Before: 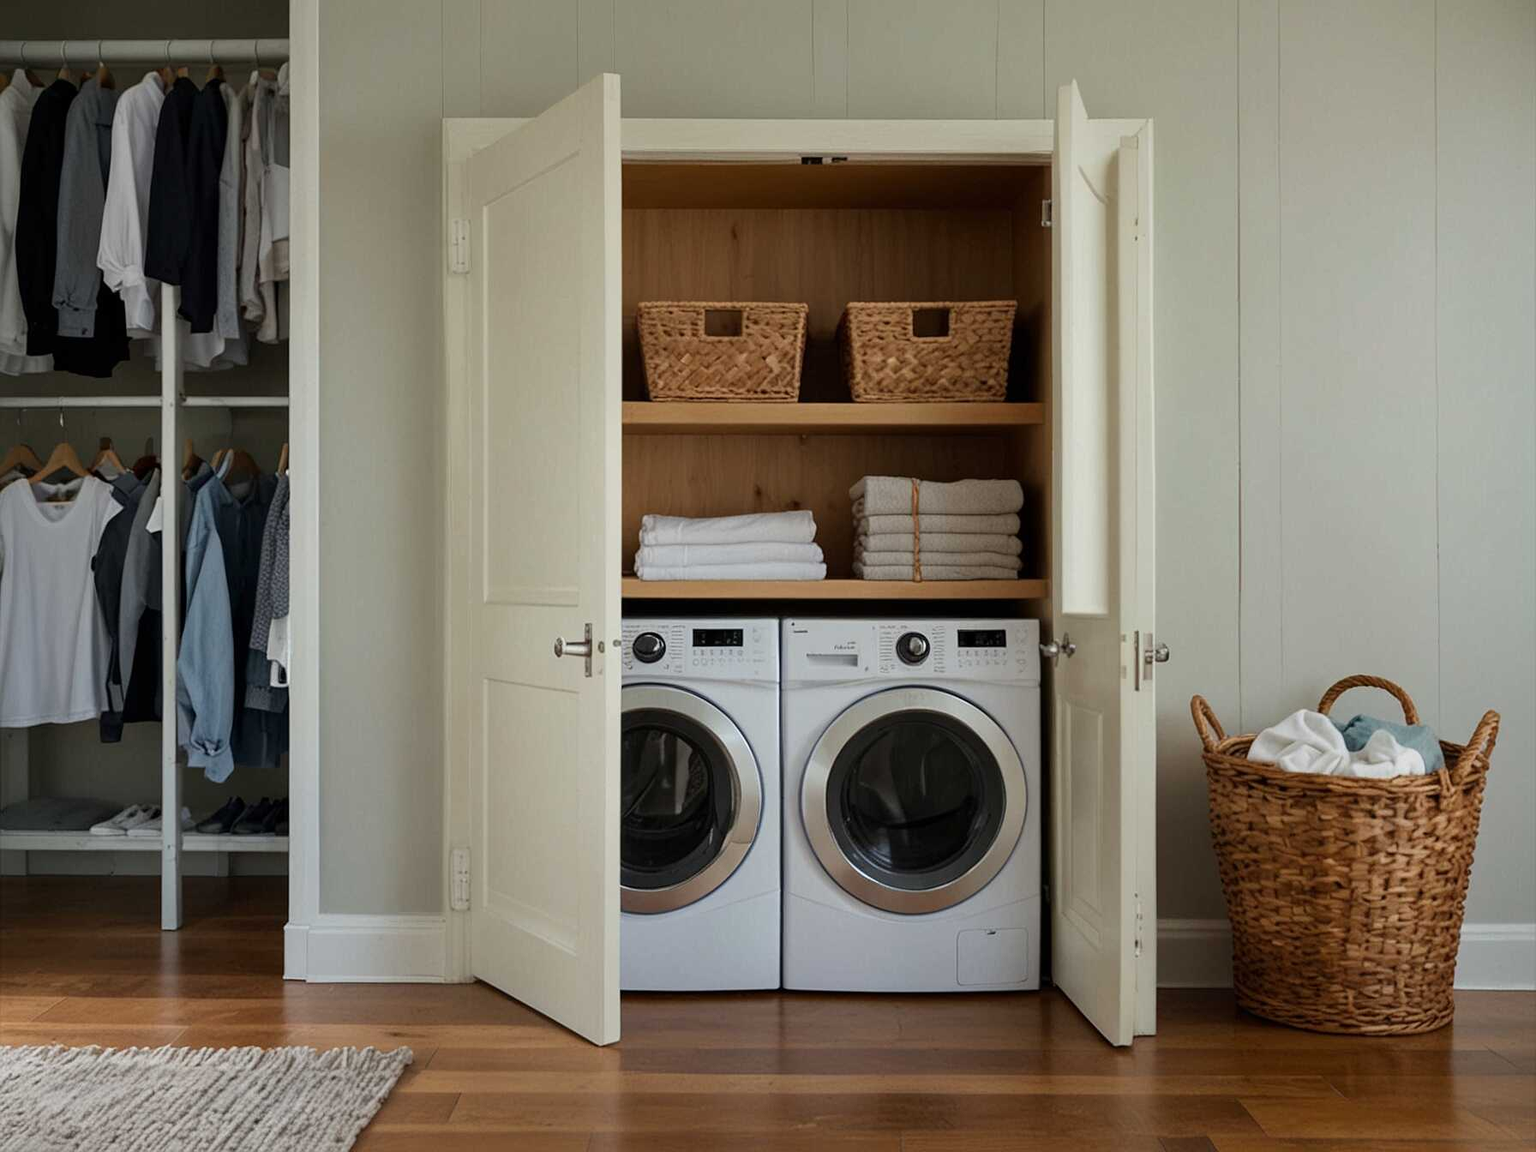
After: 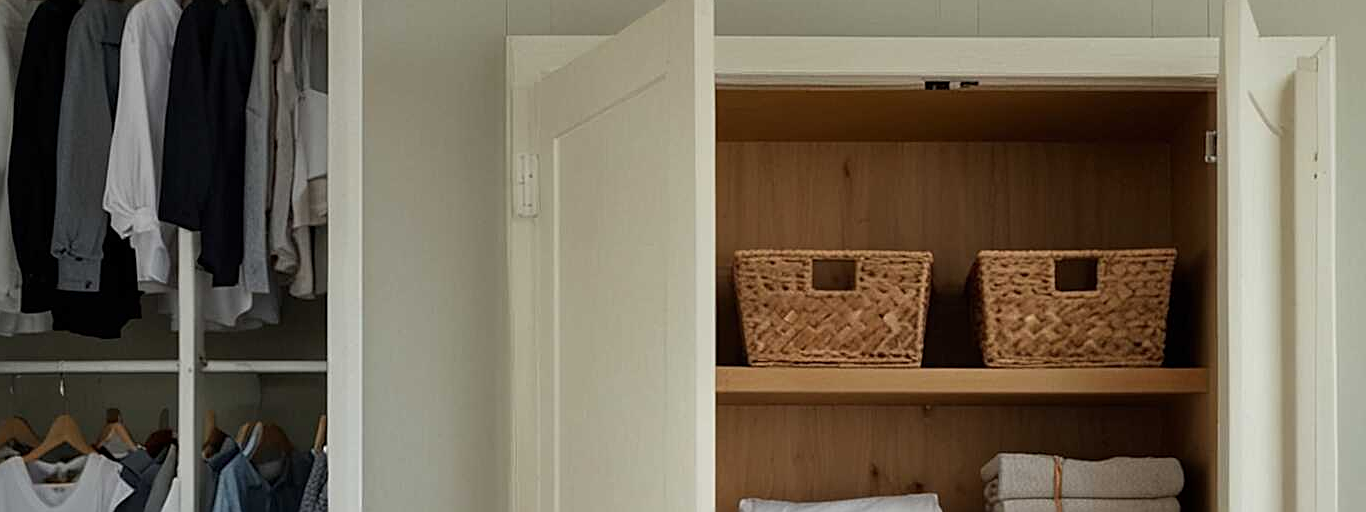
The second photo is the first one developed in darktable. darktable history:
crop: left 0.579%, top 7.627%, right 23.167%, bottom 54.275%
sharpen: on, module defaults
